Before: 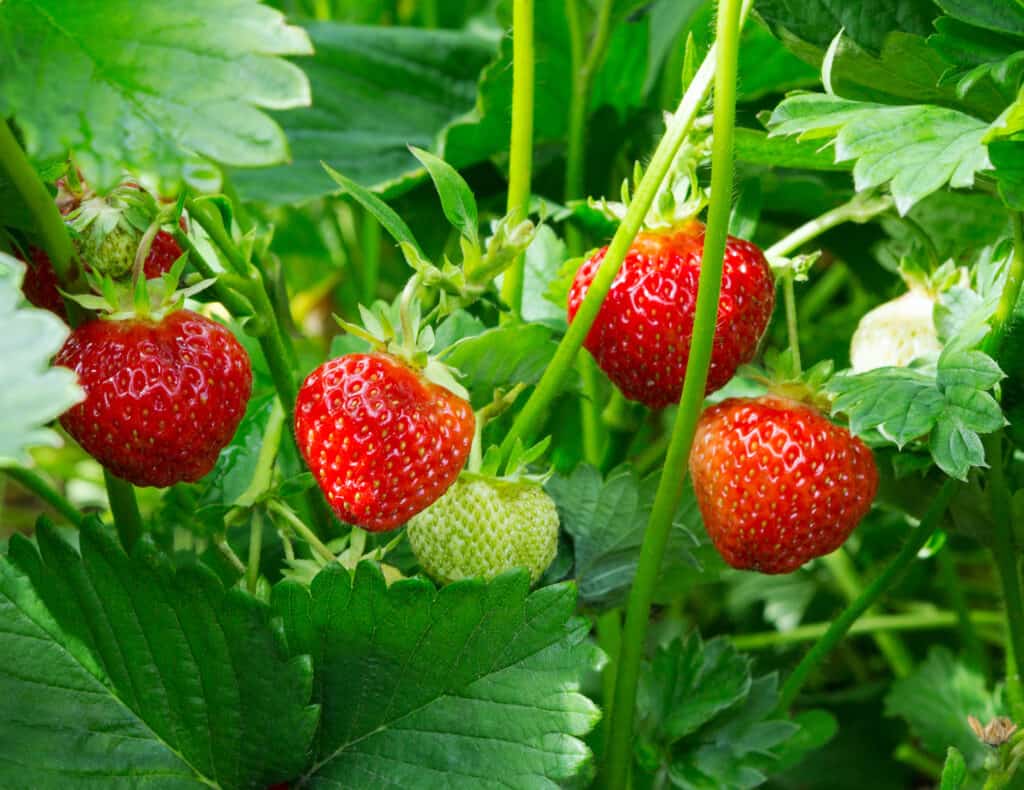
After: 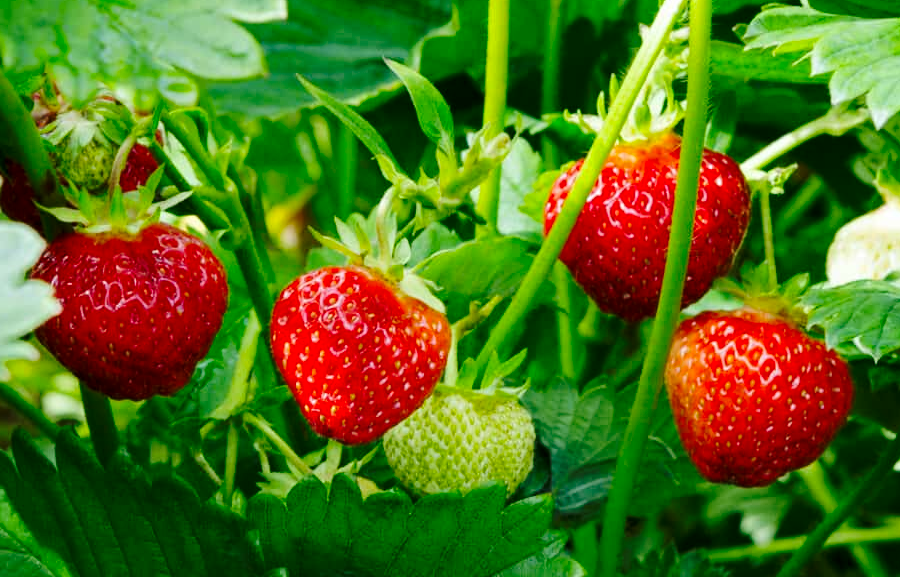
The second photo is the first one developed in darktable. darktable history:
crop and rotate: left 2.35%, top 11.111%, right 9.709%, bottom 15.758%
exposure: black level correction 0.005, exposure 0.017 EV, compensate highlight preservation false
base curve: curves: ch0 [(0, 0) (0.073, 0.04) (0.157, 0.139) (0.492, 0.492) (0.758, 0.758) (1, 1)], preserve colors none
